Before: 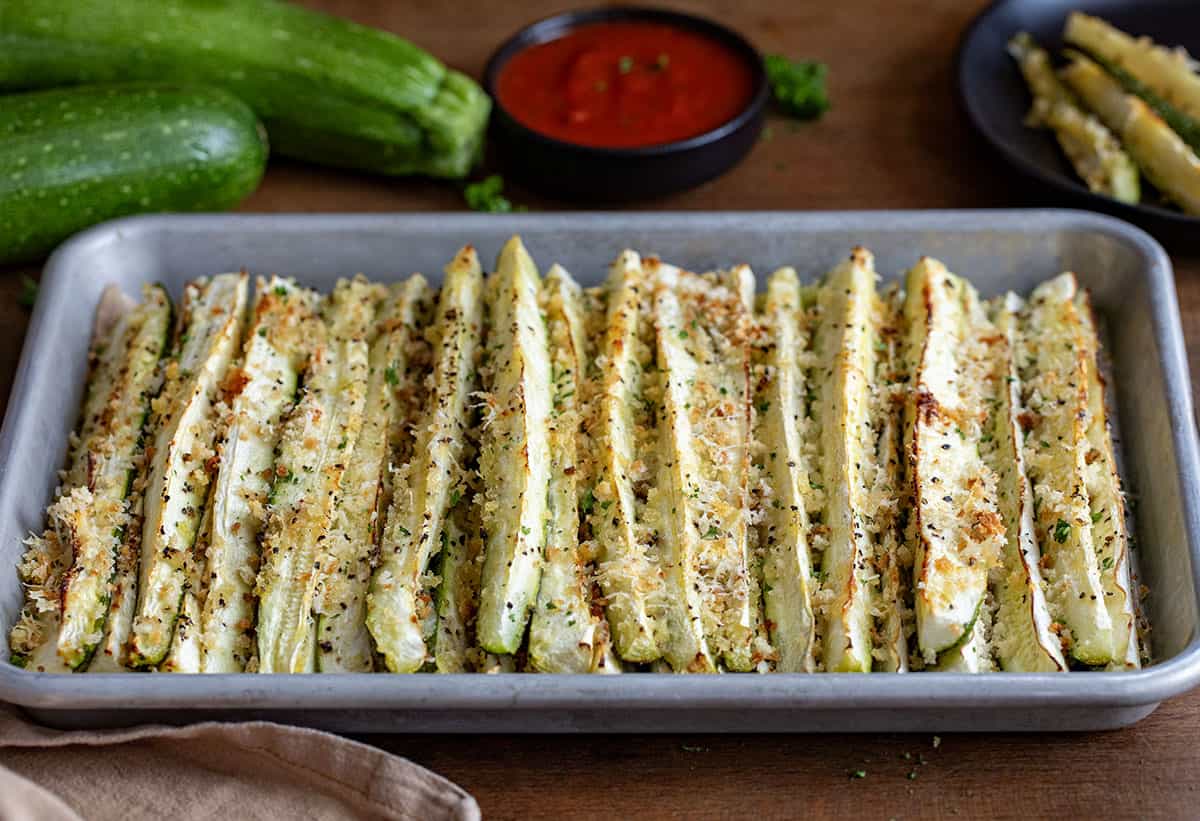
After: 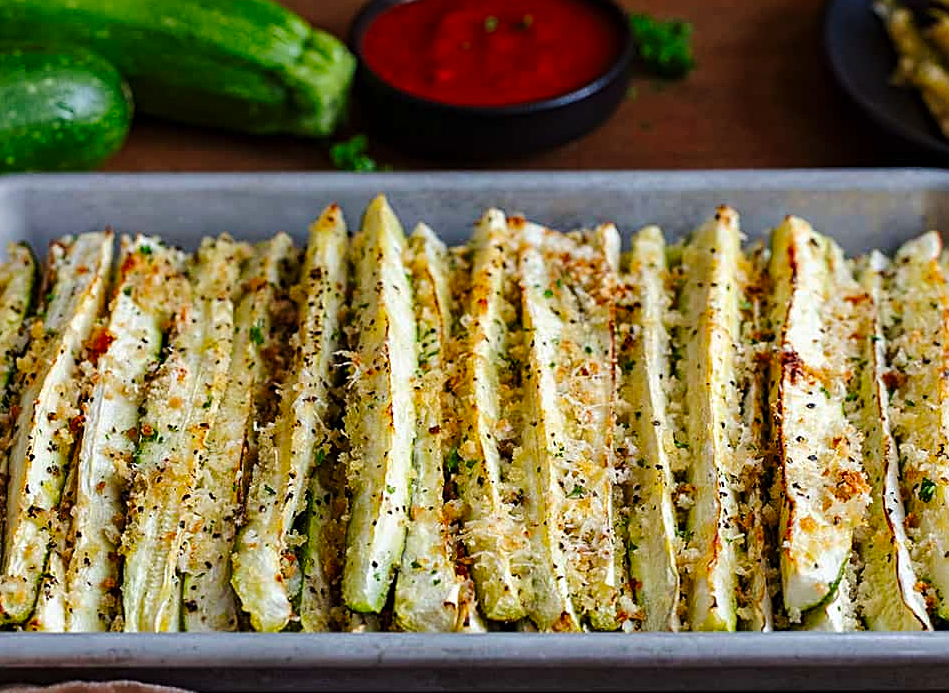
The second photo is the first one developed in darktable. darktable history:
sharpen: on, module defaults
crop: left 11.284%, top 5.09%, right 9.605%, bottom 10.383%
tone curve: curves: ch0 [(0, 0) (0.003, 0.002) (0.011, 0.009) (0.025, 0.02) (0.044, 0.034) (0.069, 0.046) (0.1, 0.062) (0.136, 0.083) (0.177, 0.119) (0.224, 0.162) (0.277, 0.216) (0.335, 0.282) (0.399, 0.365) (0.468, 0.457) (0.543, 0.541) (0.623, 0.624) (0.709, 0.713) (0.801, 0.797) (0.898, 0.889) (1, 1)], preserve colors none
